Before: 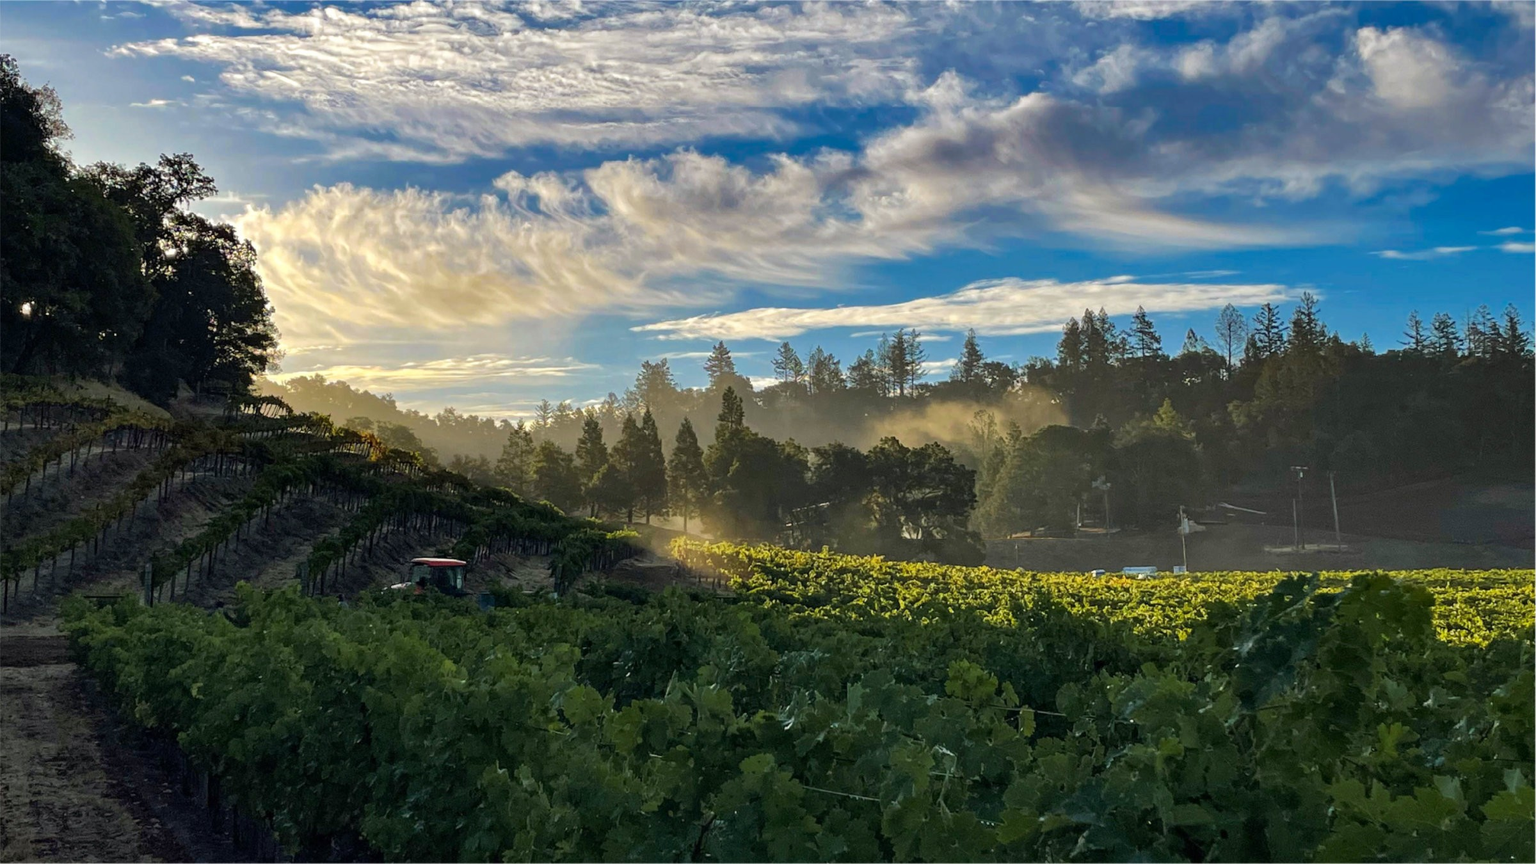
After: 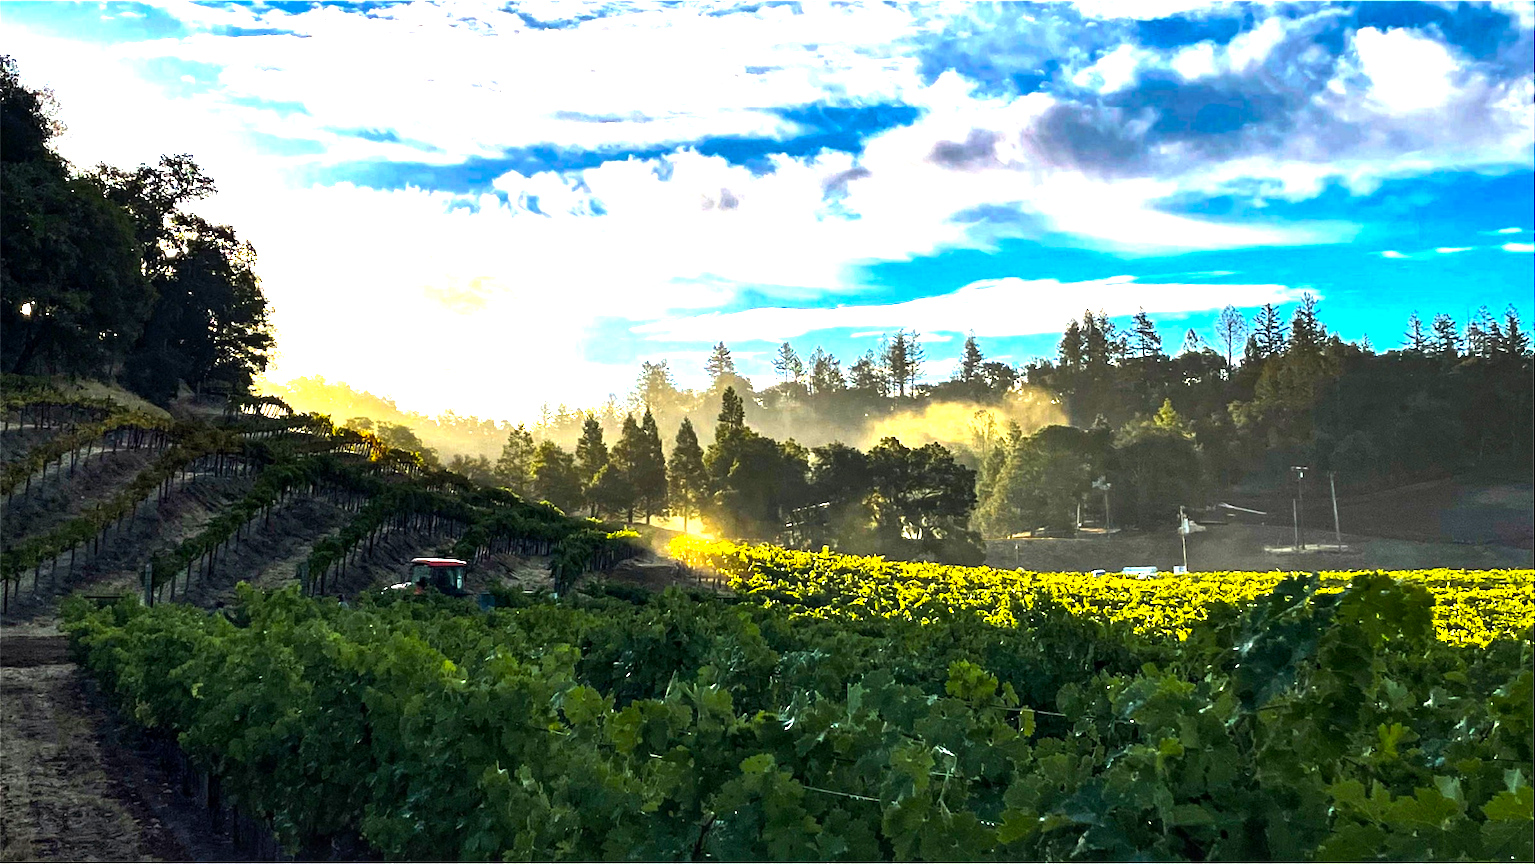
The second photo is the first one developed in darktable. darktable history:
color balance rgb: perceptual saturation grading › global saturation 29.662%, perceptual brilliance grading › global brilliance 29.758%, perceptual brilliance grading › highlights 49.864%, perceptual brilliance grading › mid-tones 49.414%, perceptual brilliance grading › shadows -22.202%
local contrast: highlights 104%, shadows 98%, detail 119%, midtone range 0.2
